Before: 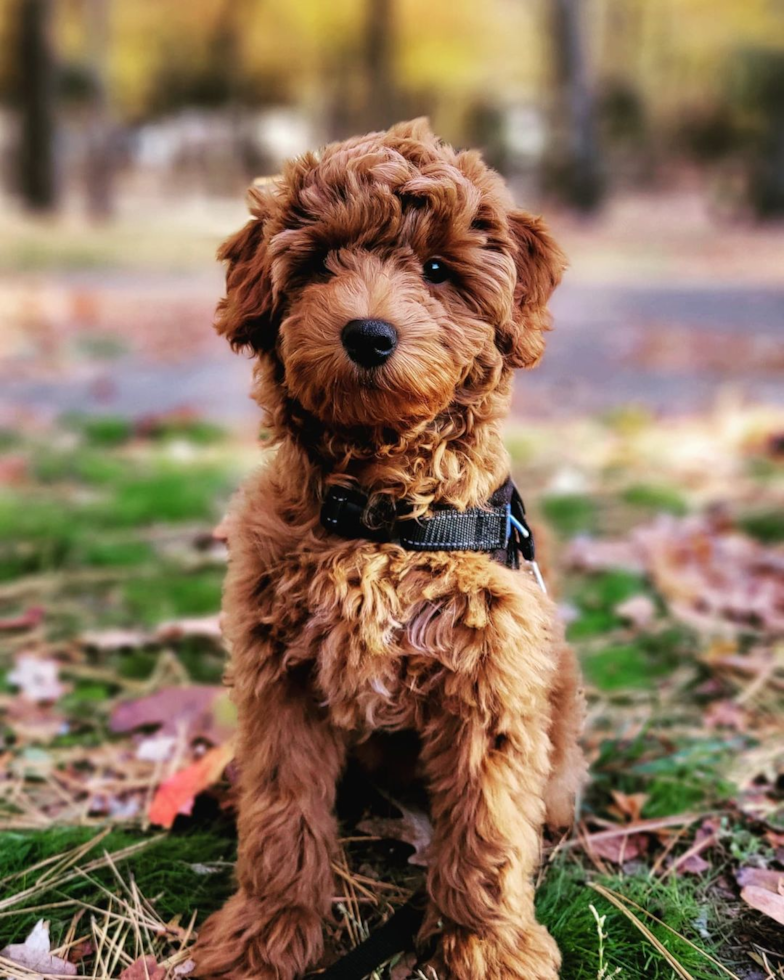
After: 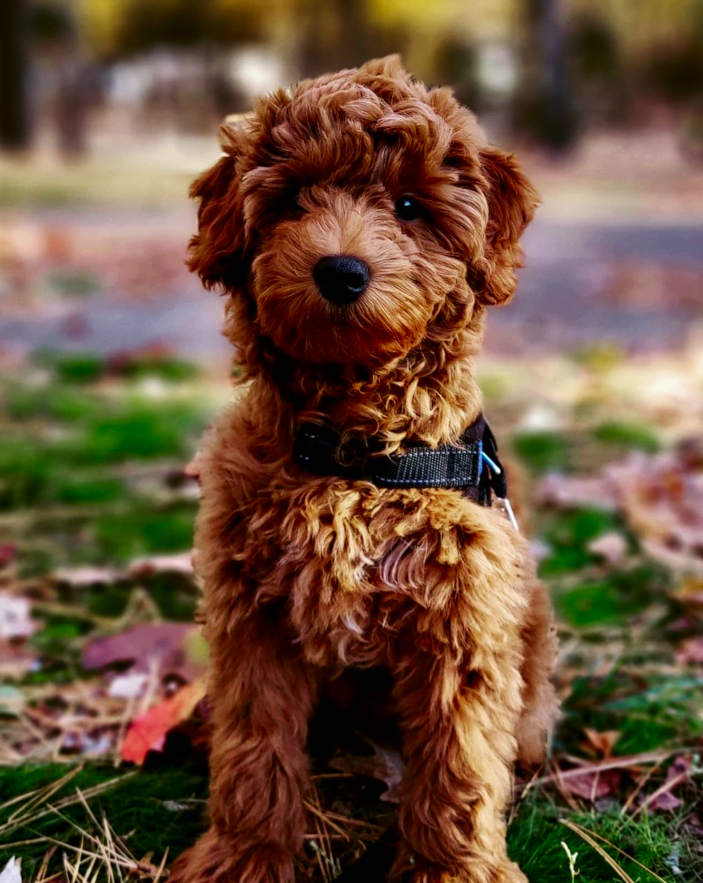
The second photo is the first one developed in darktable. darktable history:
contrast brightness saturation: contrast 0.1, brightness -0.266, saturation 0.142
crop: left 3.584%, top 6.51%, right 6.741%, bottom 3.306%
